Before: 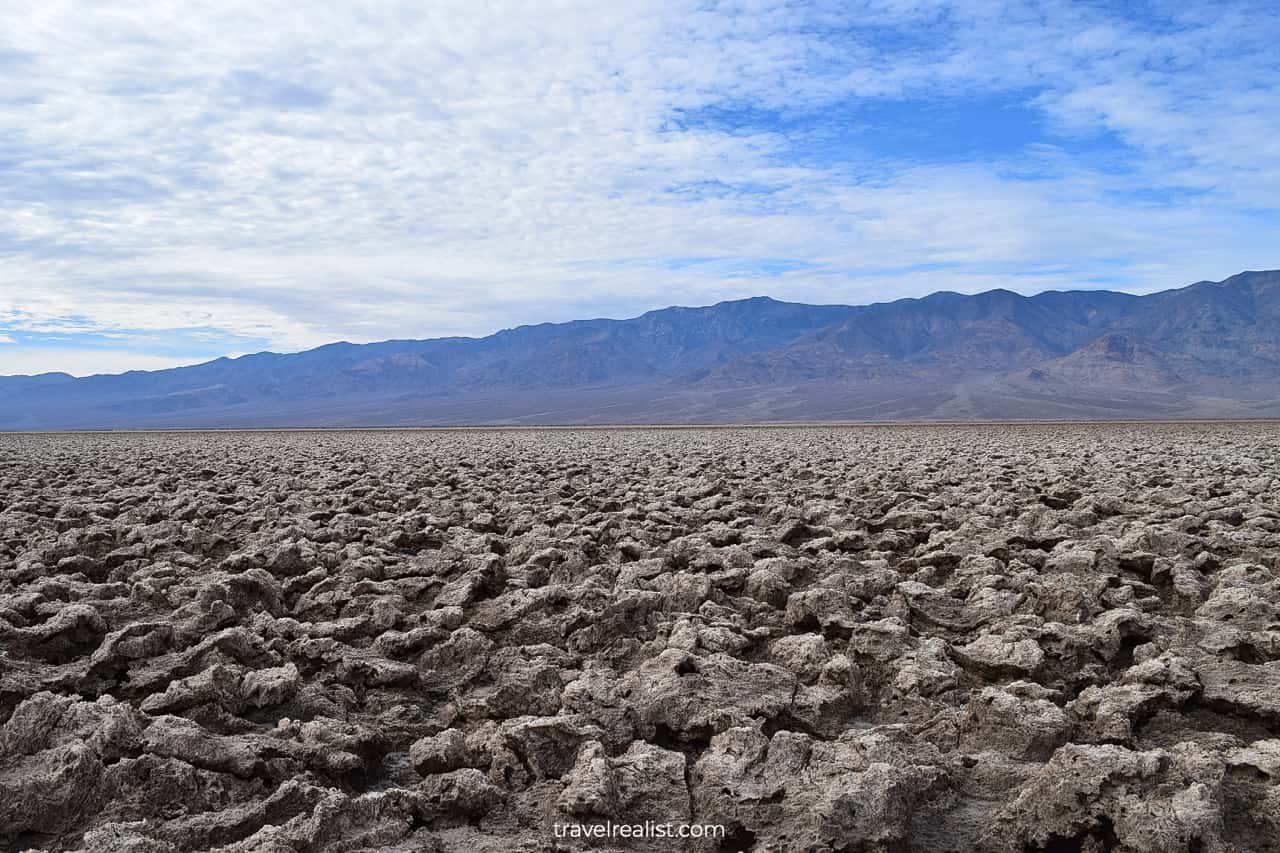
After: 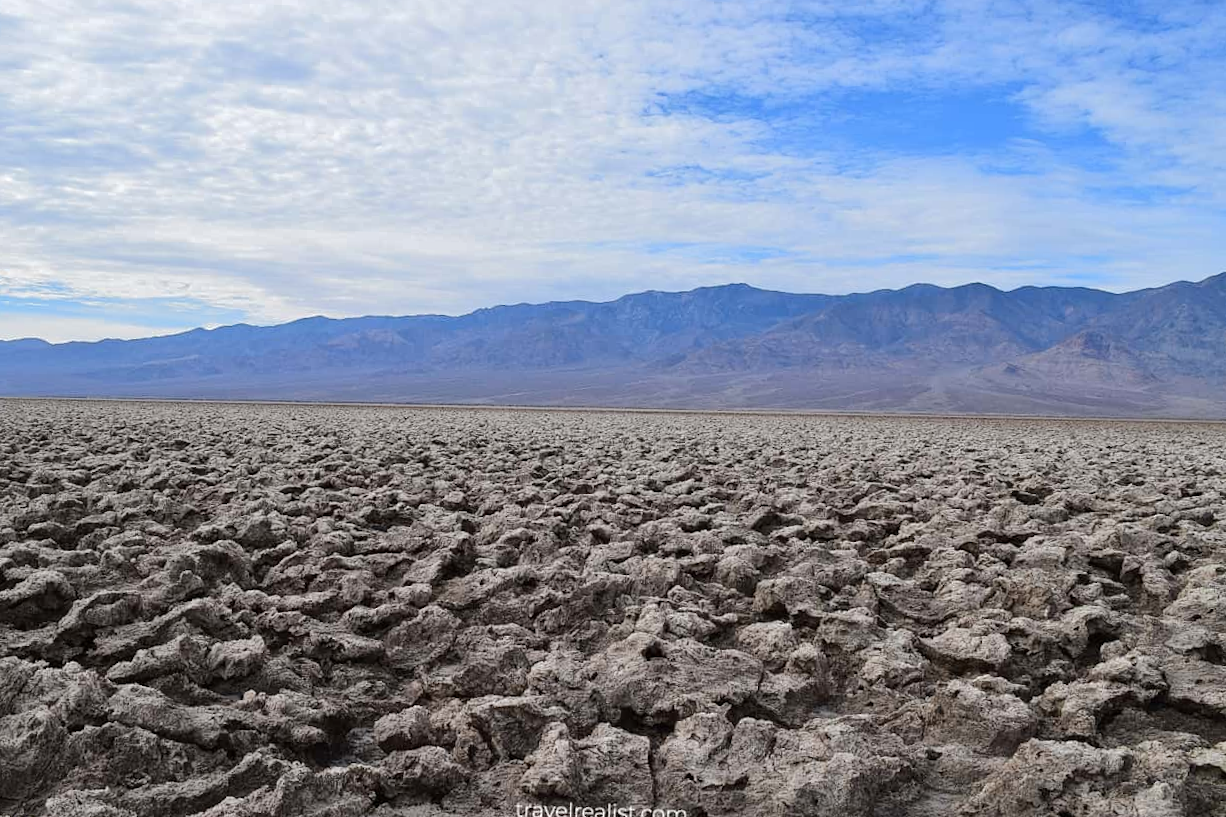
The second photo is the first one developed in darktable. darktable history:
crop and rotate: angle -1.69°
base curve: curves: ch0 [(0, 0) (0.235, 0.266) (0.503, 0.496) (0.786, 0.72) (1, 1)]
